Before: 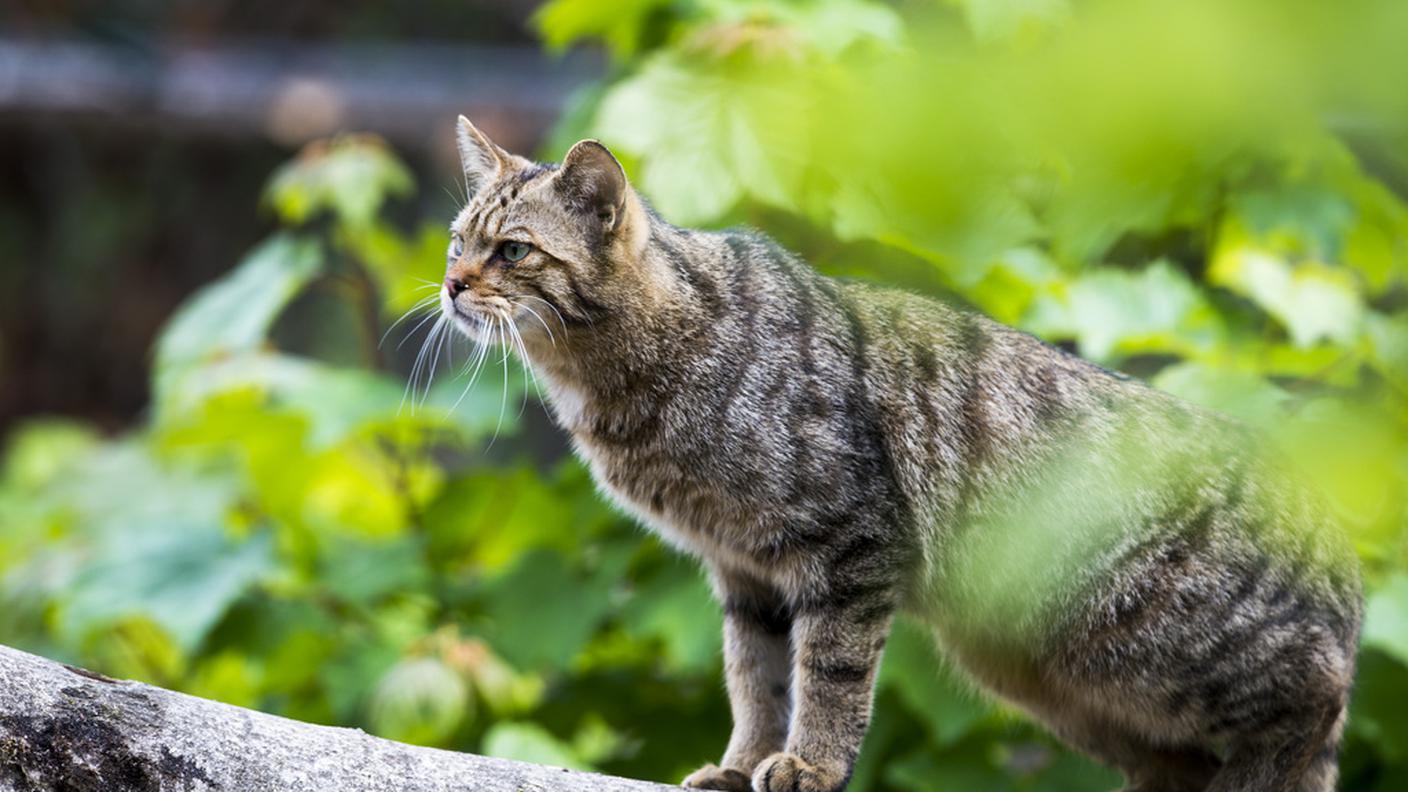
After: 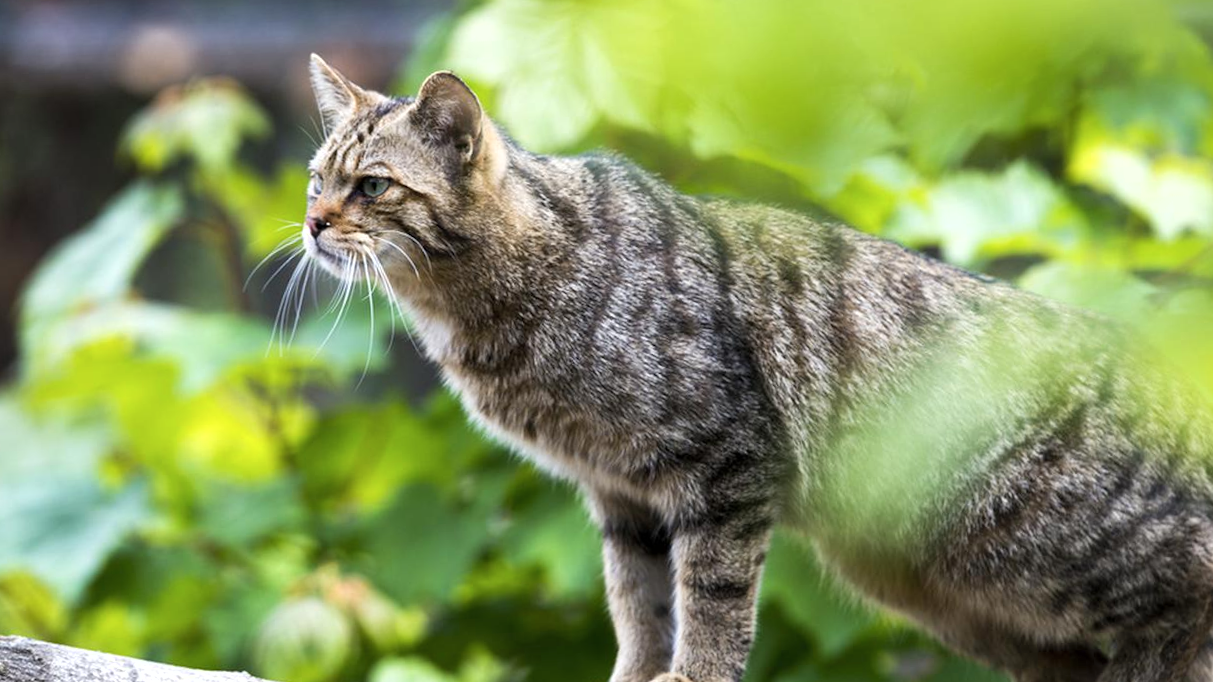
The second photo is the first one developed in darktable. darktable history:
crop and rotate: angle 3.09°, left 5.66%, top 5.675%
shadows and highlights: radius 45.44, white point adjustment 6.58, compress 79.5%, soften with gaussian
